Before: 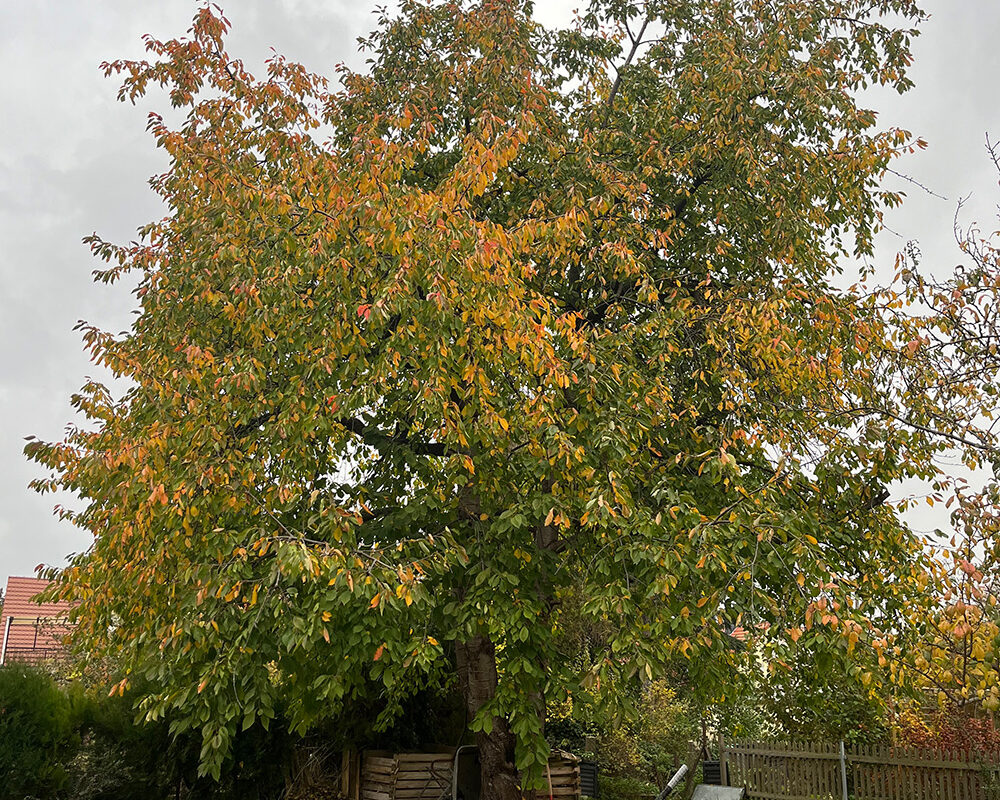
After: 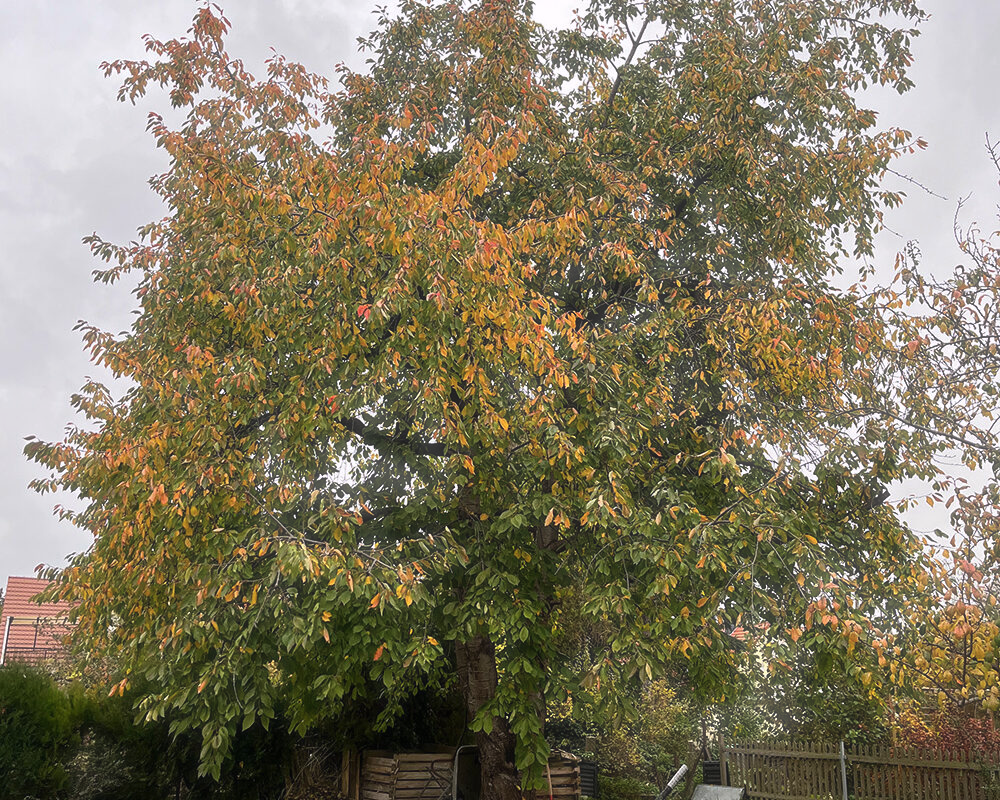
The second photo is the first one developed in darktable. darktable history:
haze removal: strength -0.1, adaptive false
color calibration: illuminant custom, x 0.348, y 0.366, temperature 4940.58 K
